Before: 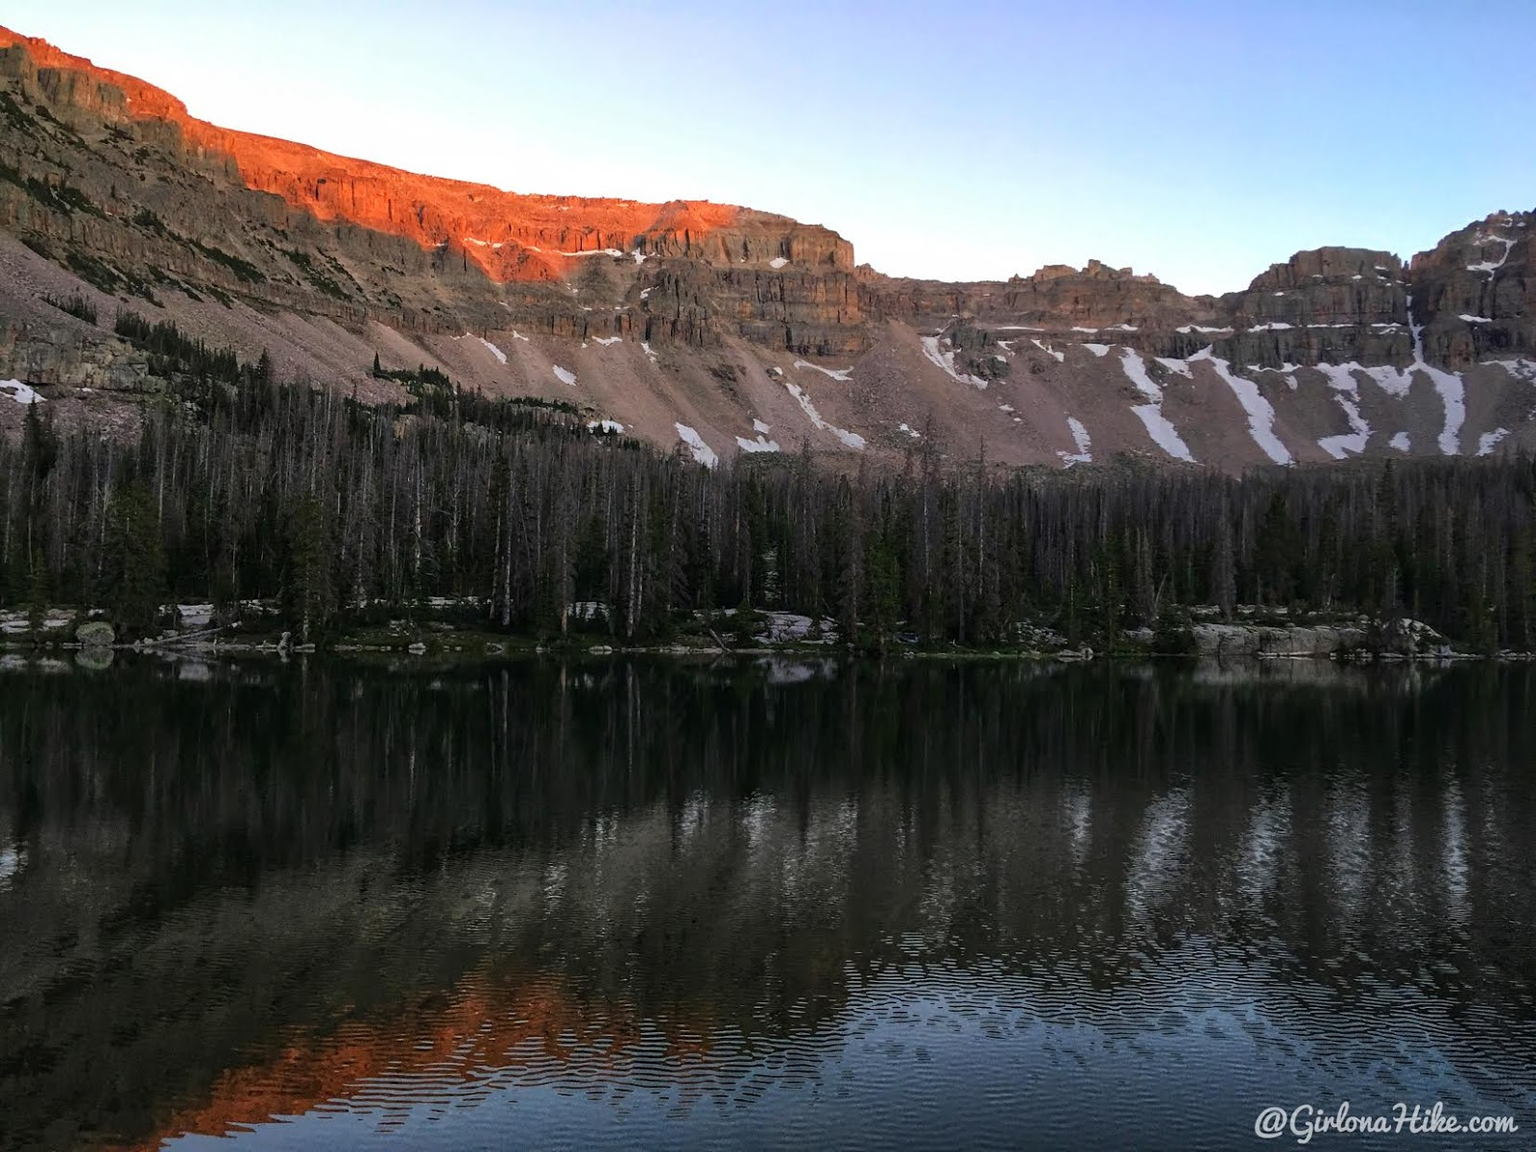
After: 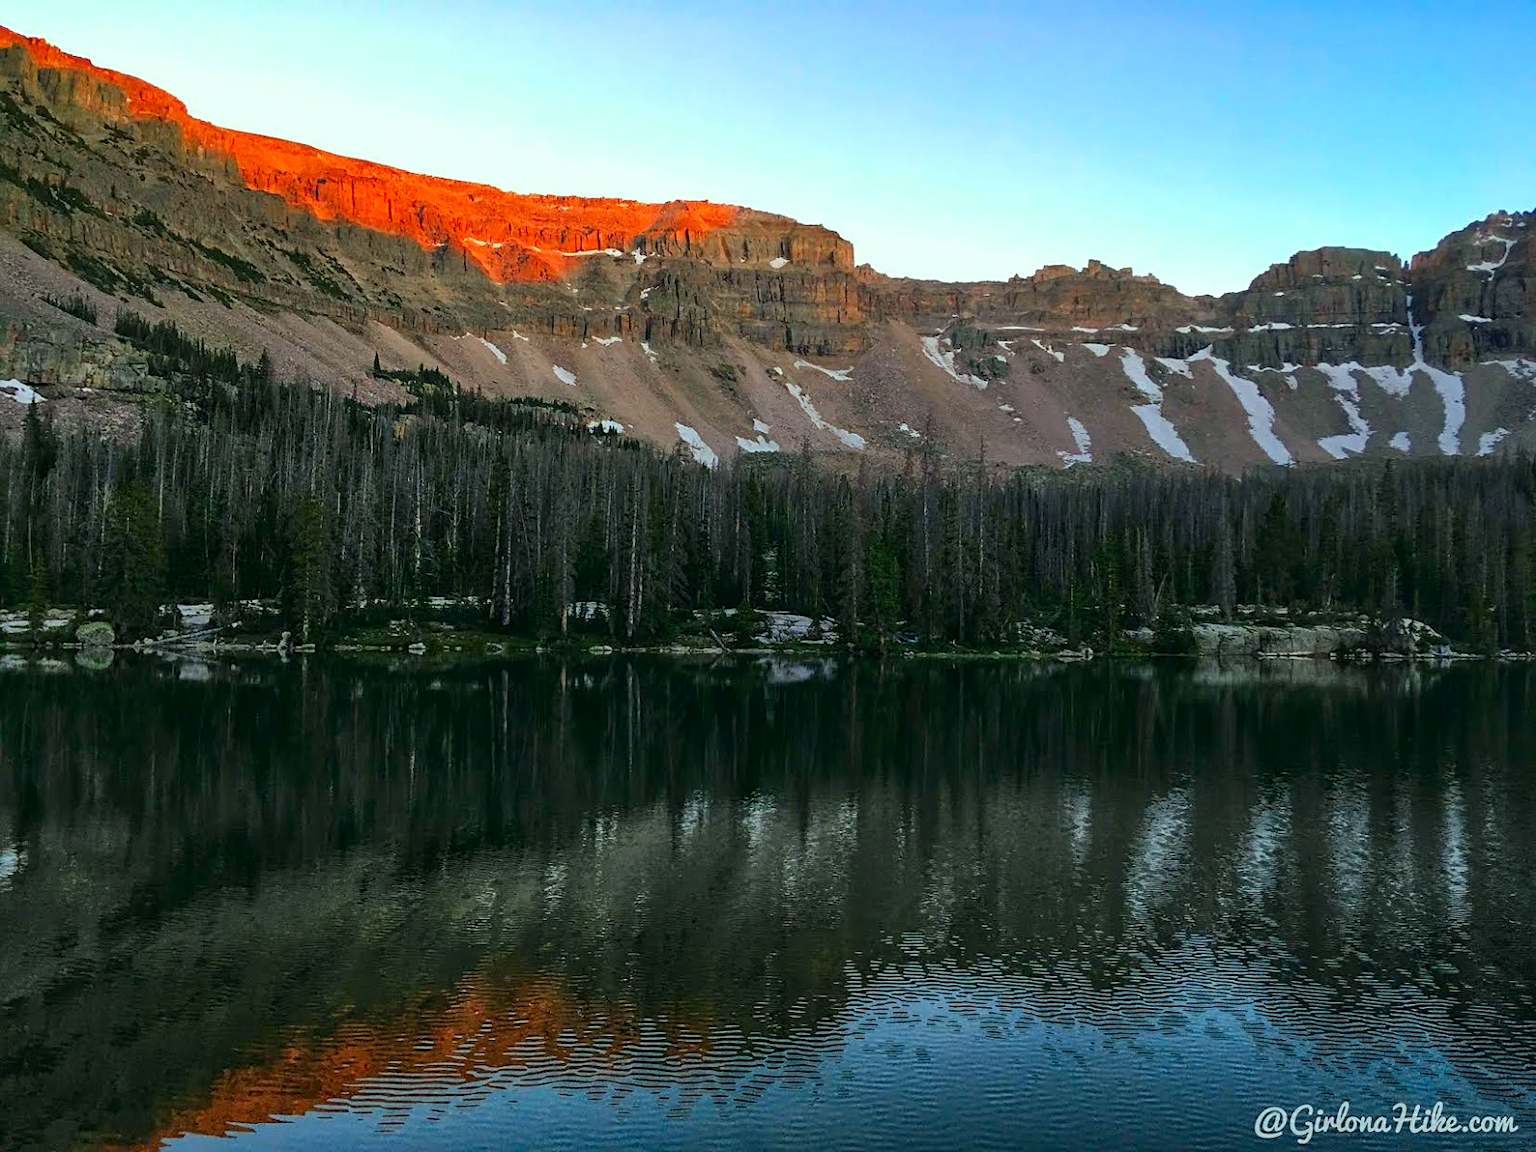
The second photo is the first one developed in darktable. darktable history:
shadows and highlights: radius 125.99, shadows 30.41, highlights -30.99, low approximation 0.01, soften with gaussian
color correction: highlights a* -7.44, highlights b* 1.56, shadows a* -3.3, saturation 1.45
sharpen: amount 0.207
